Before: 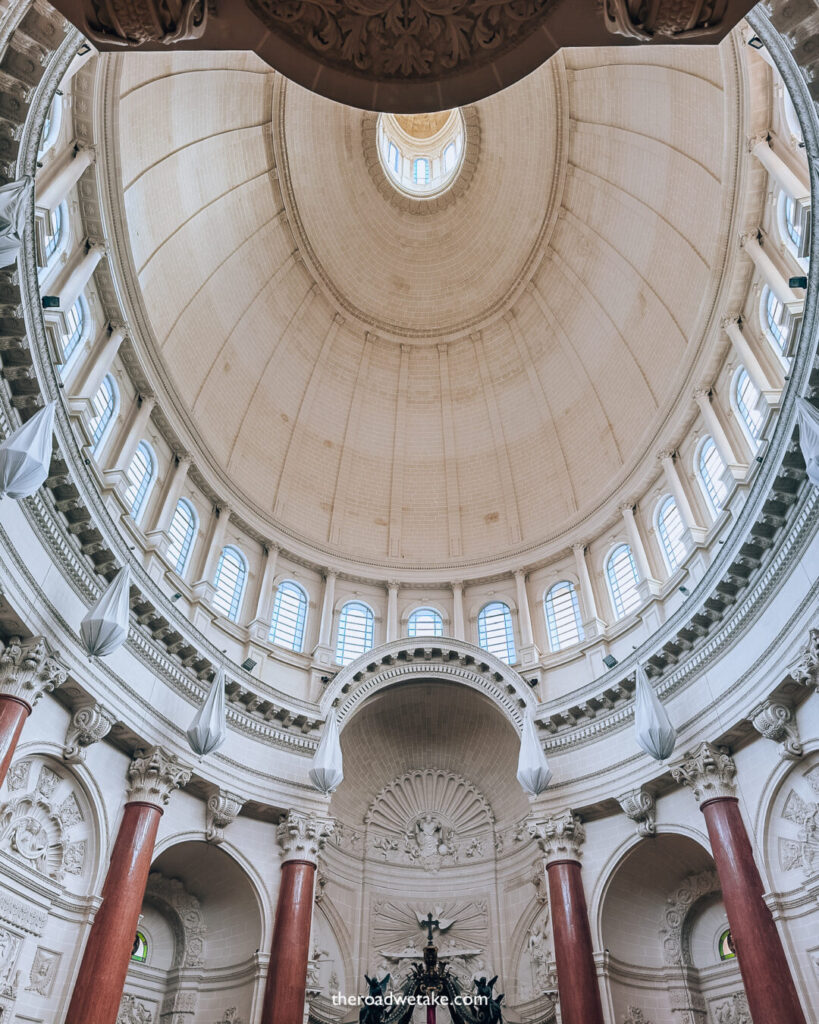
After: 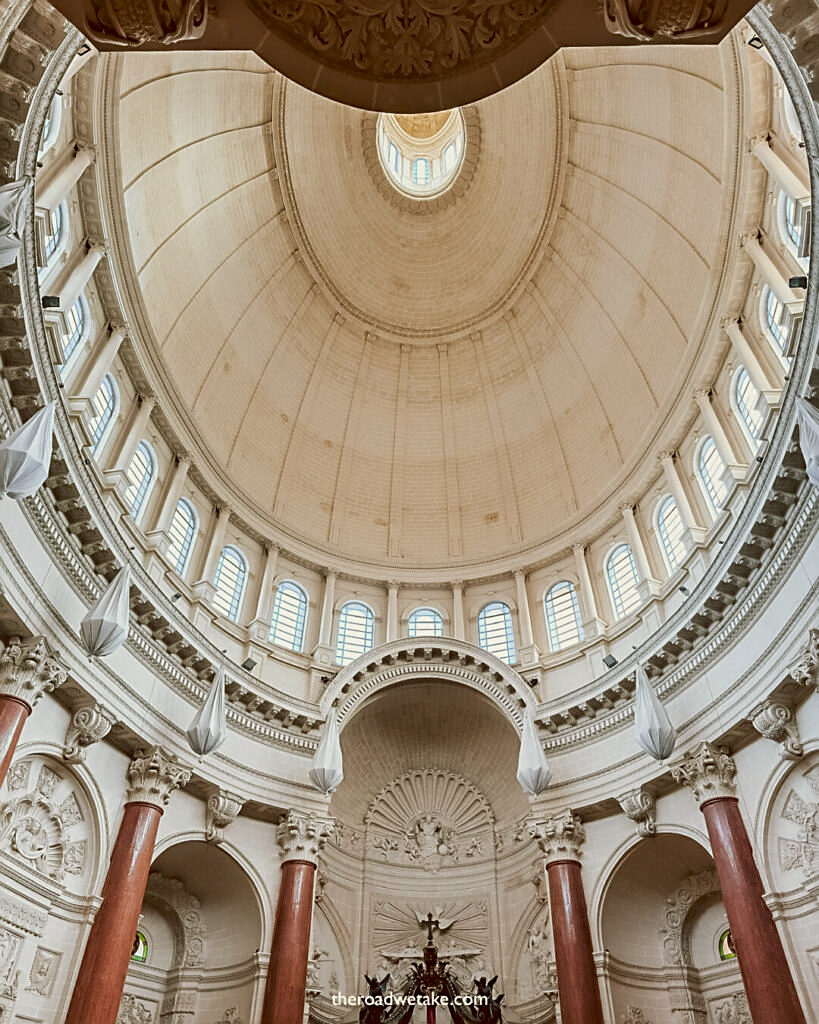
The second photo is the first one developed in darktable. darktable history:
color balance: lift [1.001, 1.007, 1, 0.993], gamma [1.023, 1.026, 1.01, 0.974], gain [0.964, 1.059, 1.073, 0.927]
sharpen: on, module defaults
